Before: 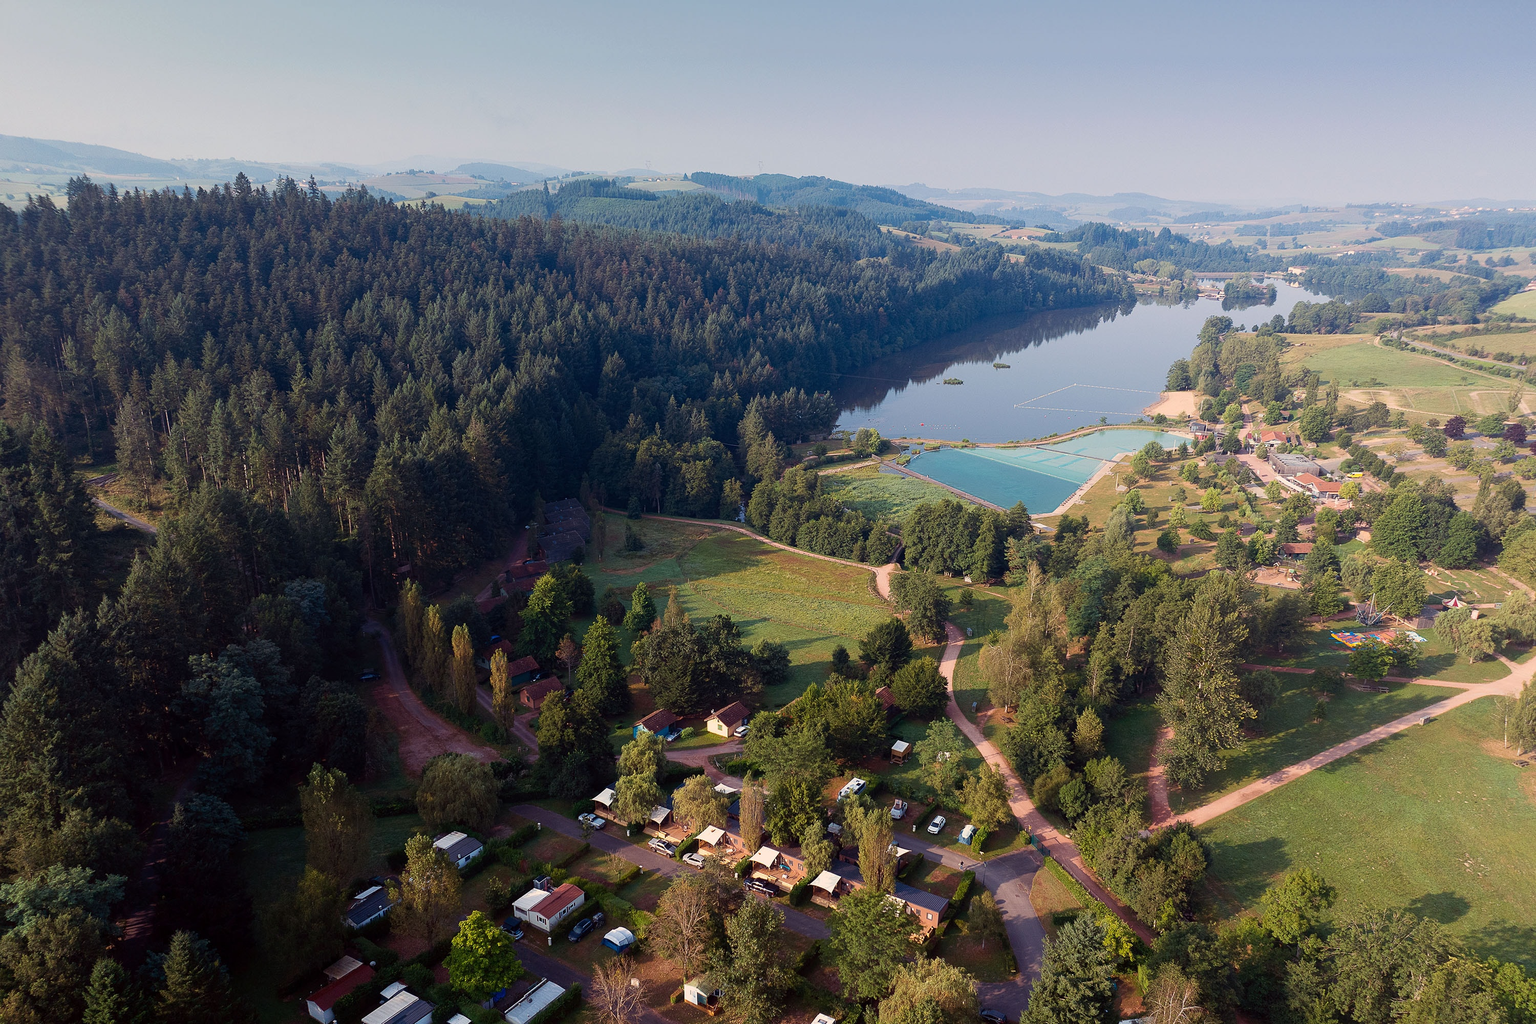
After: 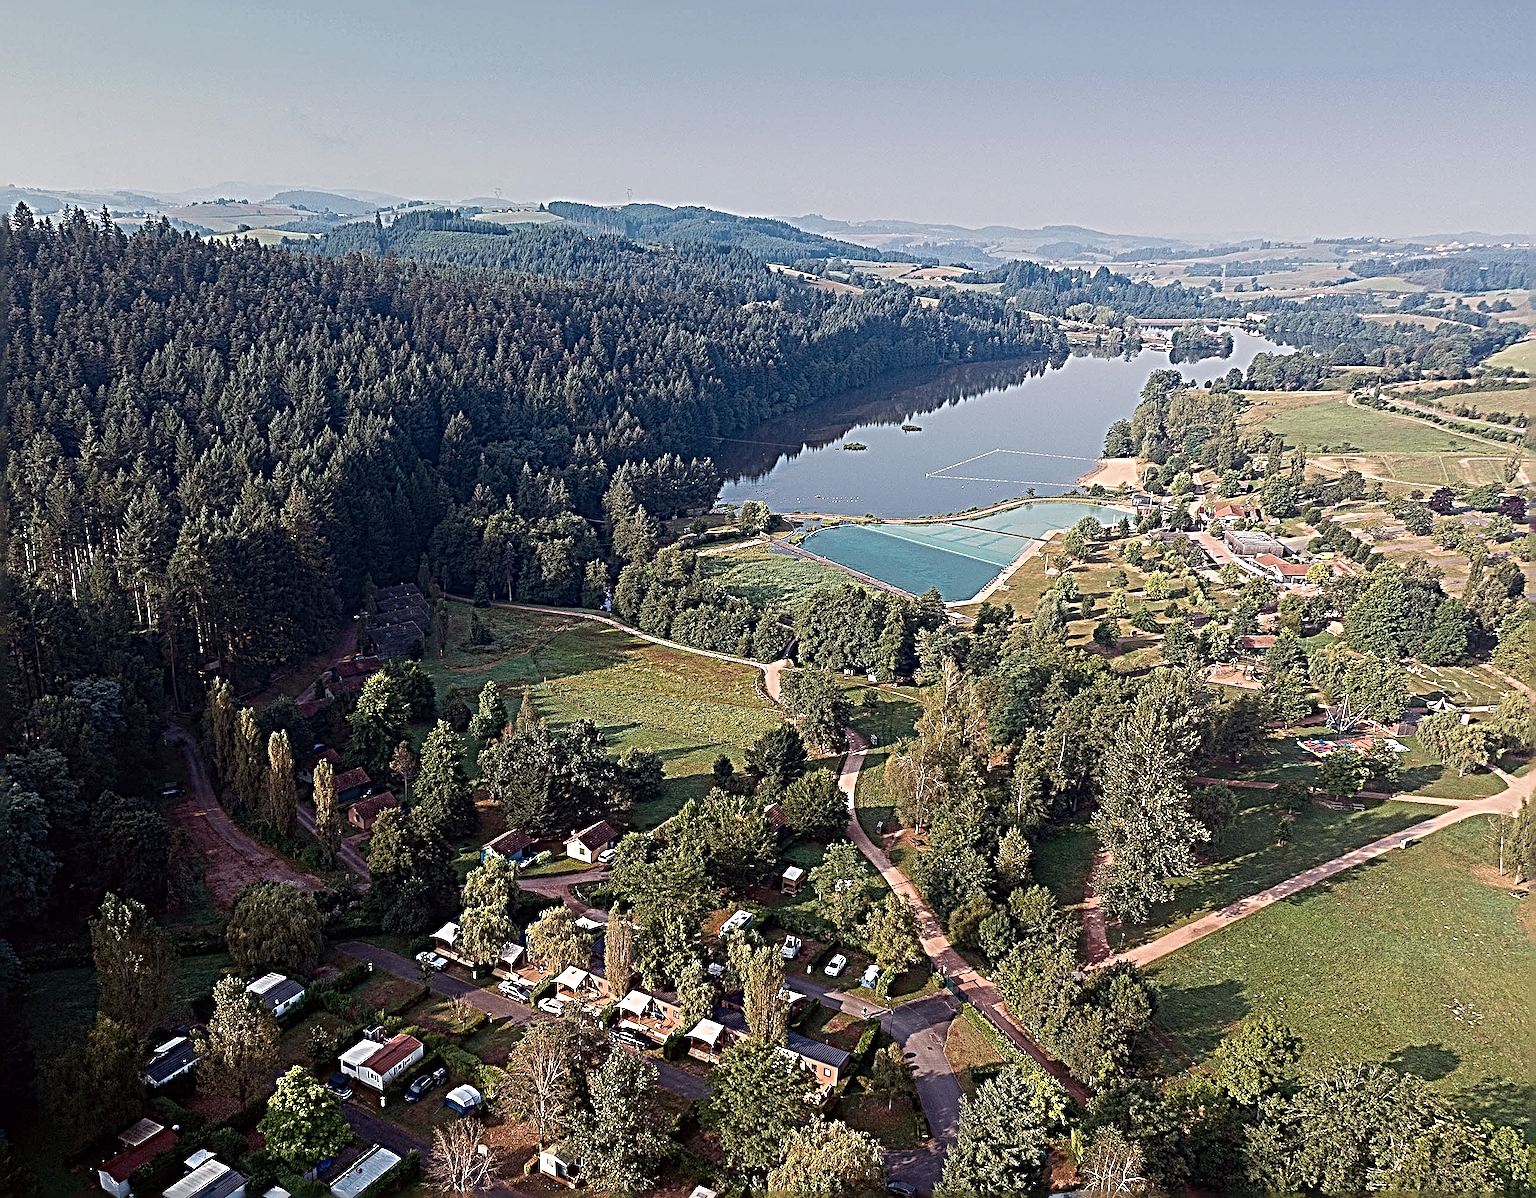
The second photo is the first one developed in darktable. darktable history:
local contrast: mode bilateral grid, contrast 10, coarseness 25, detail 115%, midtone range 0.2
color correction: highlights b* -0.03, saturation 0.864
crop and rotate: left 14.526%
sharpen: radius 6.267, amount 1.794, threshold 0.183
